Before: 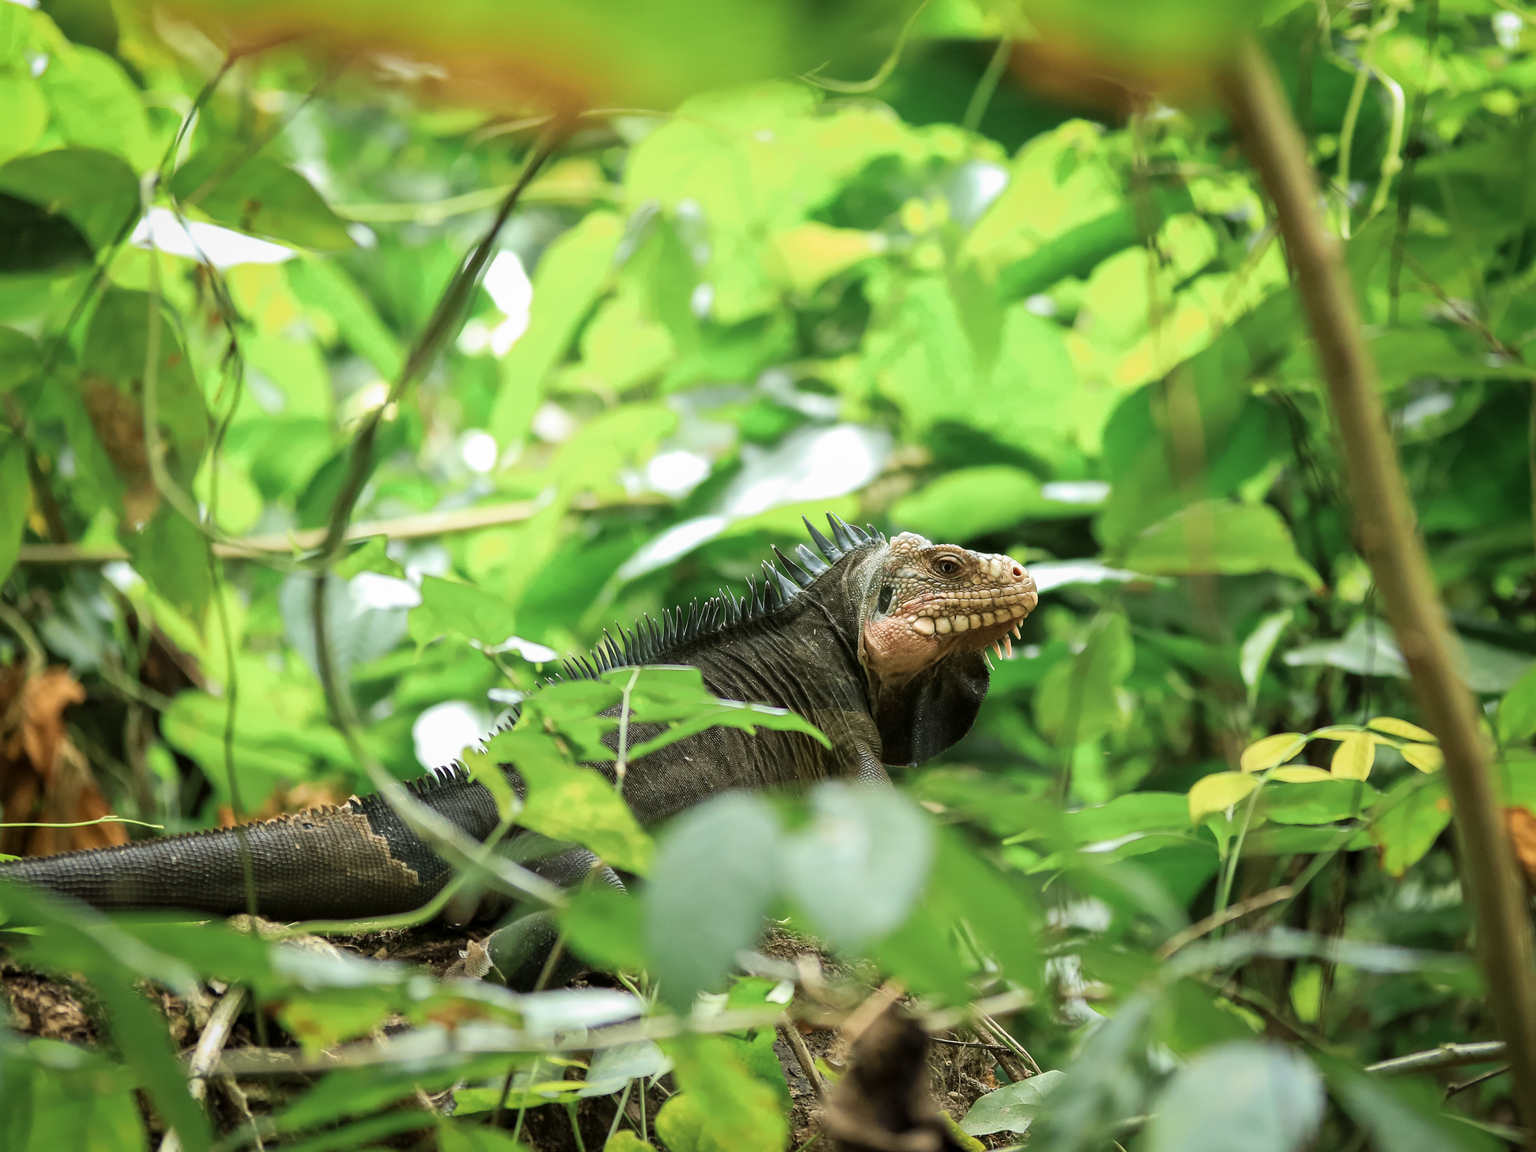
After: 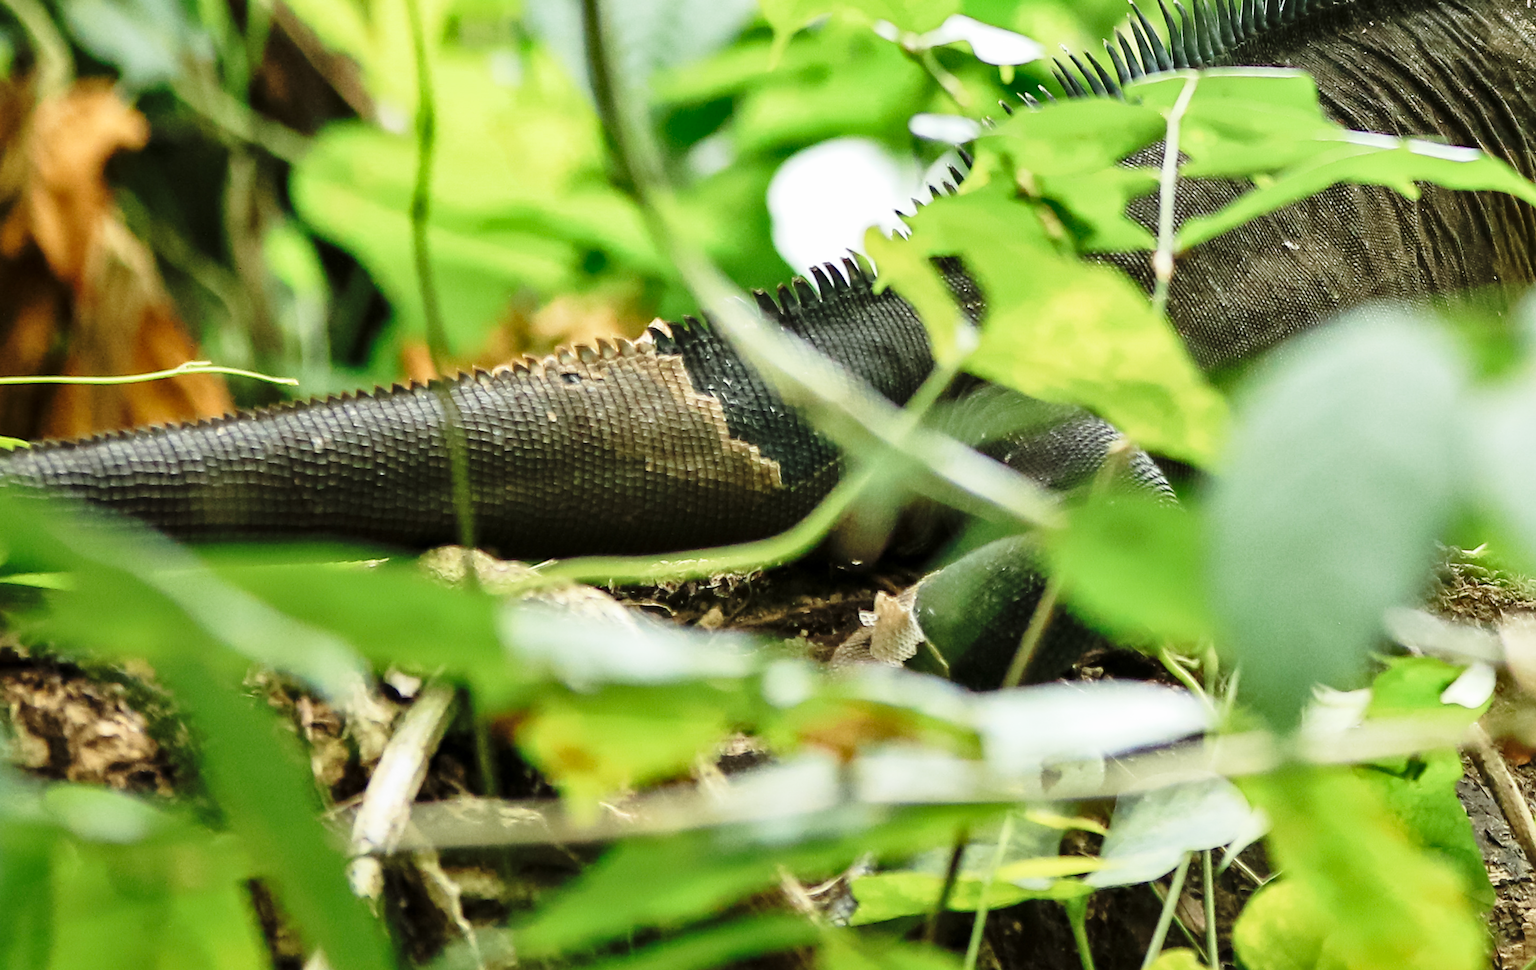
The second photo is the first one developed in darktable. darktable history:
rotate and perspective: rotation -0.45°, automatic cropping original format, crop left 0.008, crop right 0.992, crop top 0.012, crop bottom 0.988
base curve: curves: ch0 [(0, 0) (0.028, 0.03) (0.121, 0.232) (0.46, 0.748) (0.859, 0.968) (1, 1)], preserve colors none
crop and rotate: top 54.778%, right 46.61%, bottom 0.159%
shadows and highlights: shadows 5, soften with gaussian
